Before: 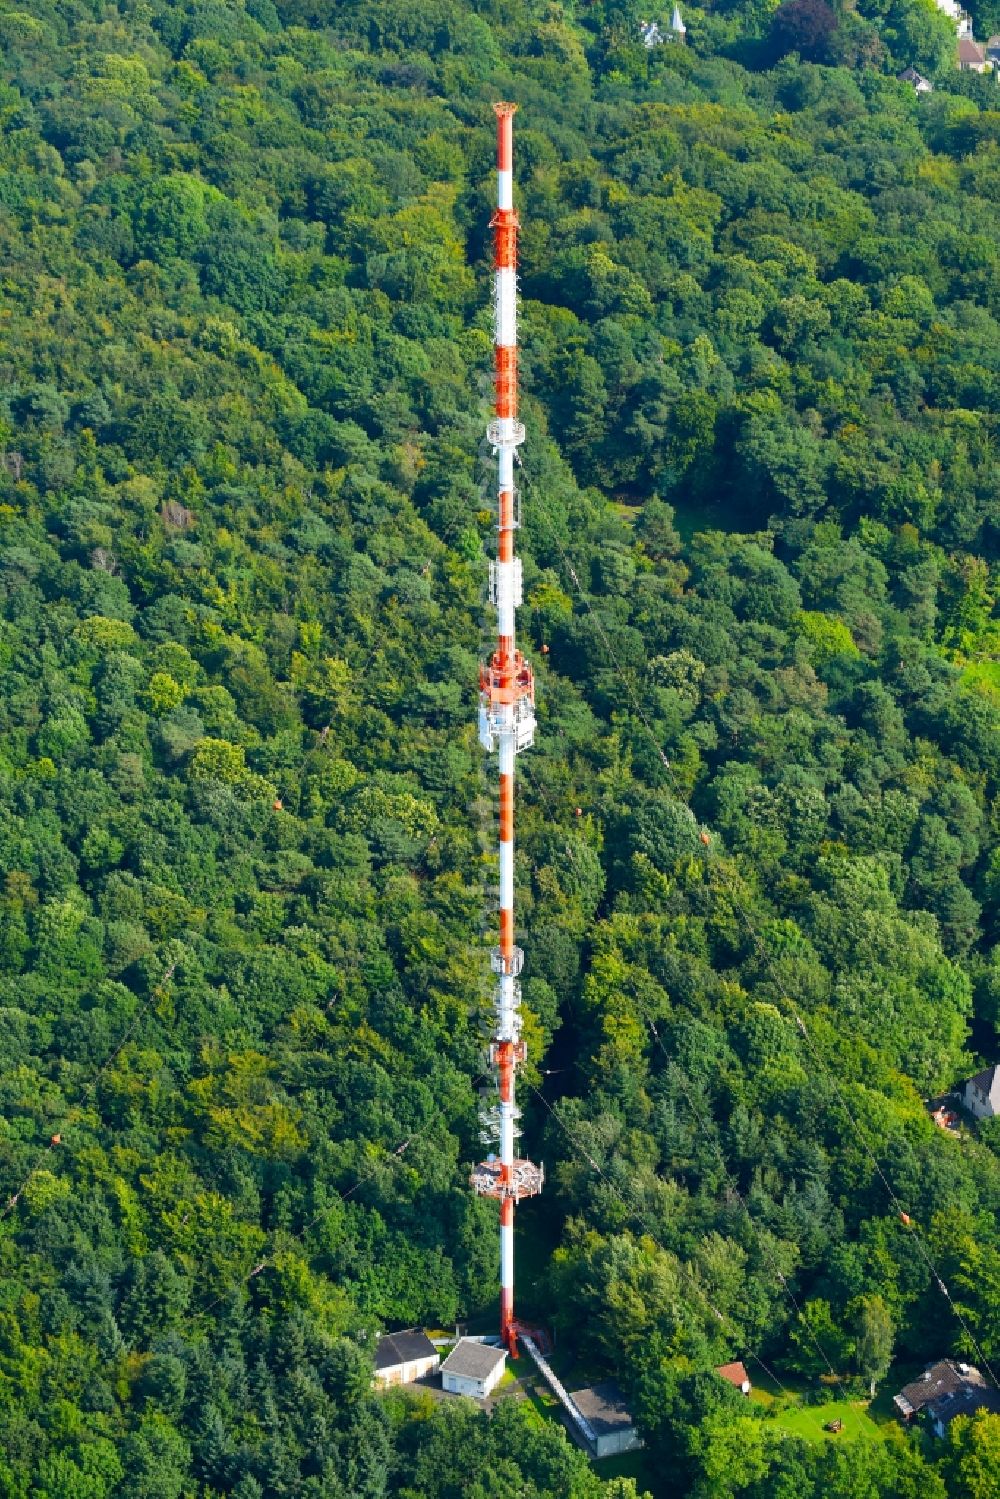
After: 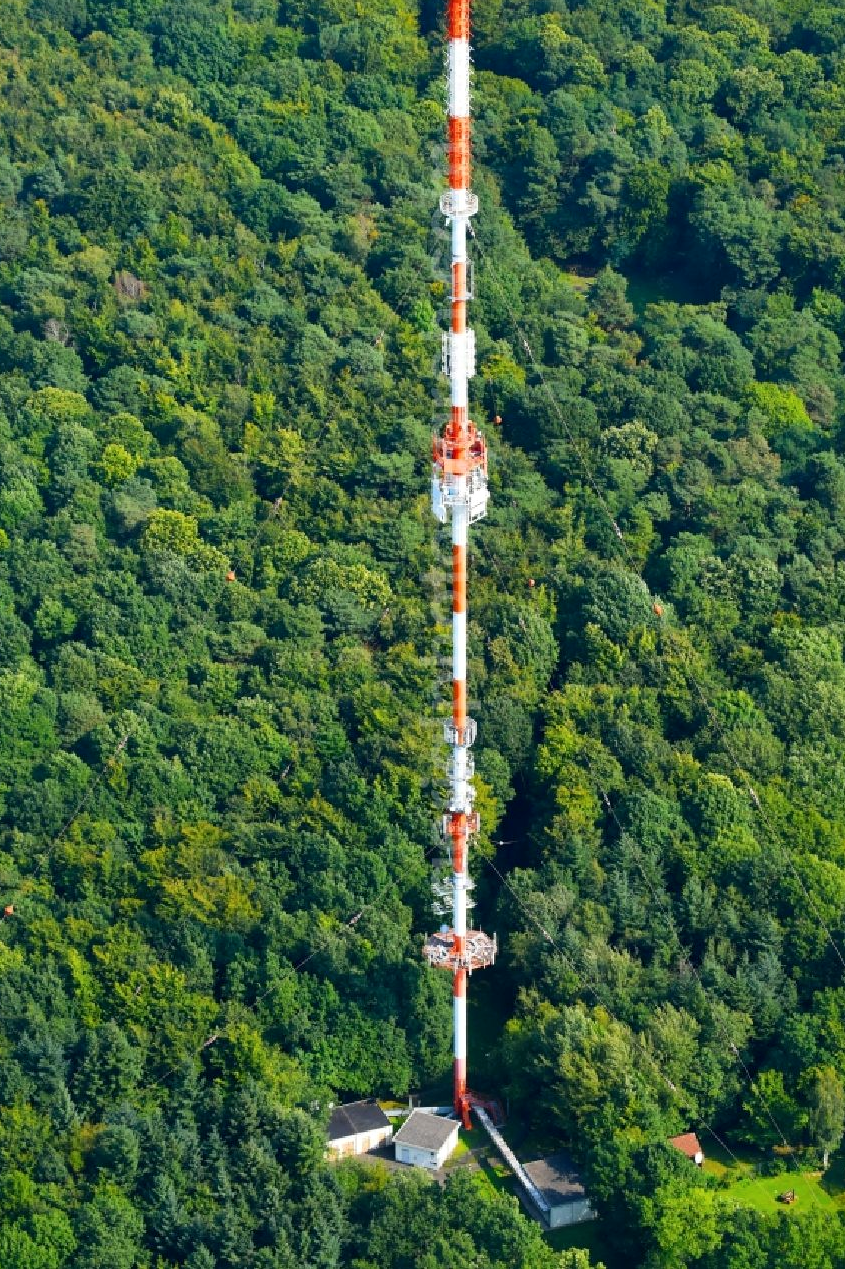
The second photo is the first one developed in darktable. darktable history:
local contrast: mode bilateral grid, contrast 20, coarseness 51, detail 119%, midtone range 0.2
crop and rotate: left 4.734%, top 15.296%, right 10.673%
